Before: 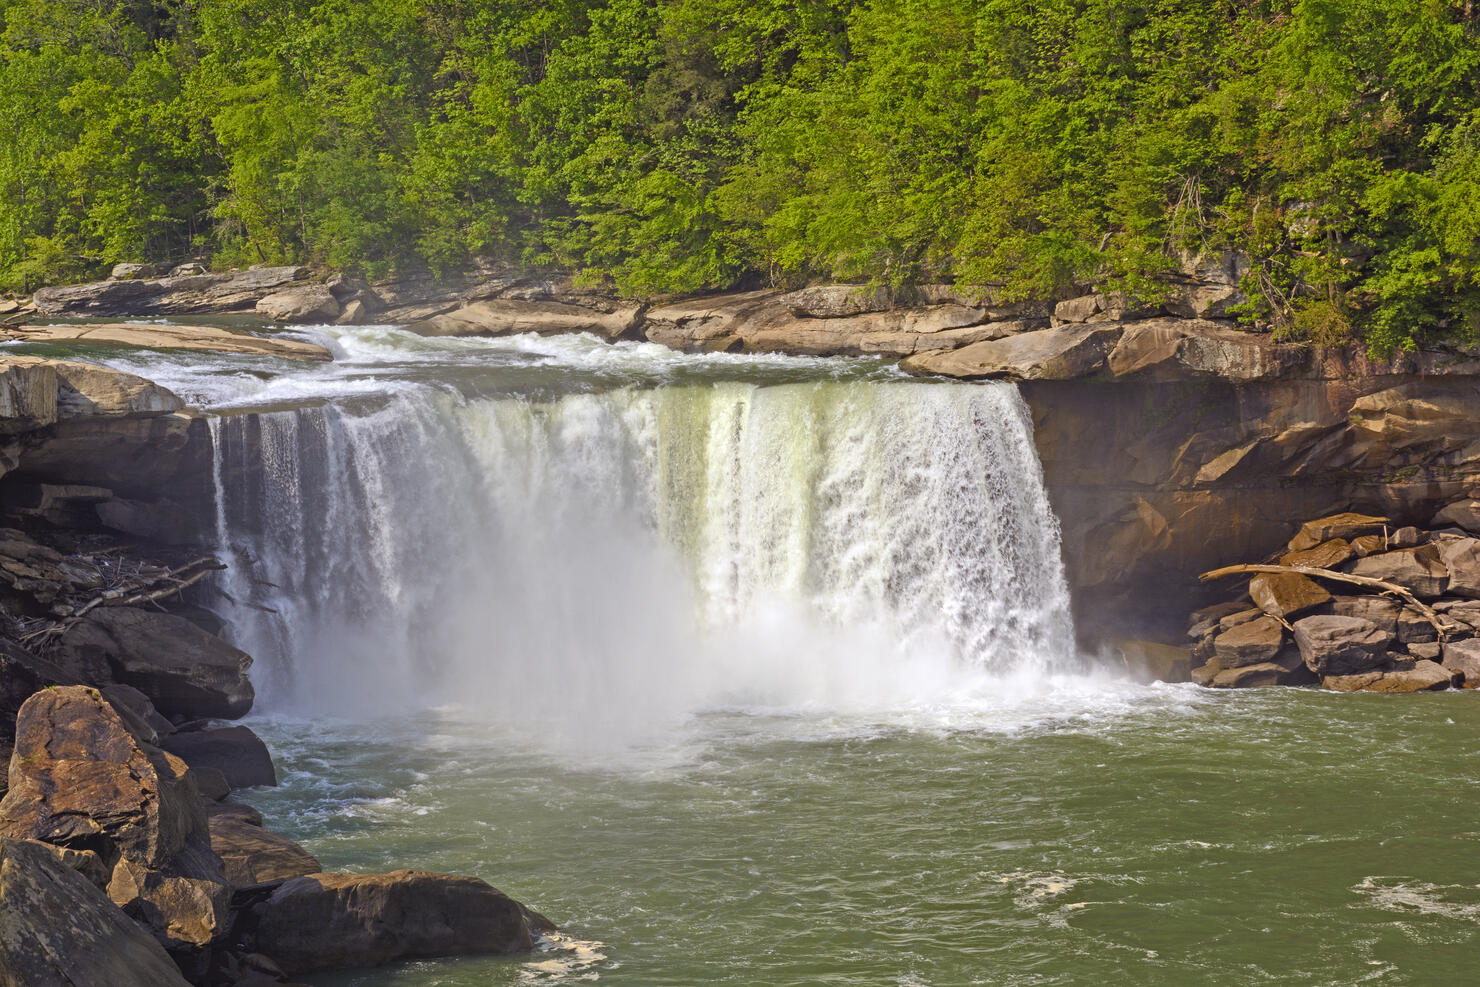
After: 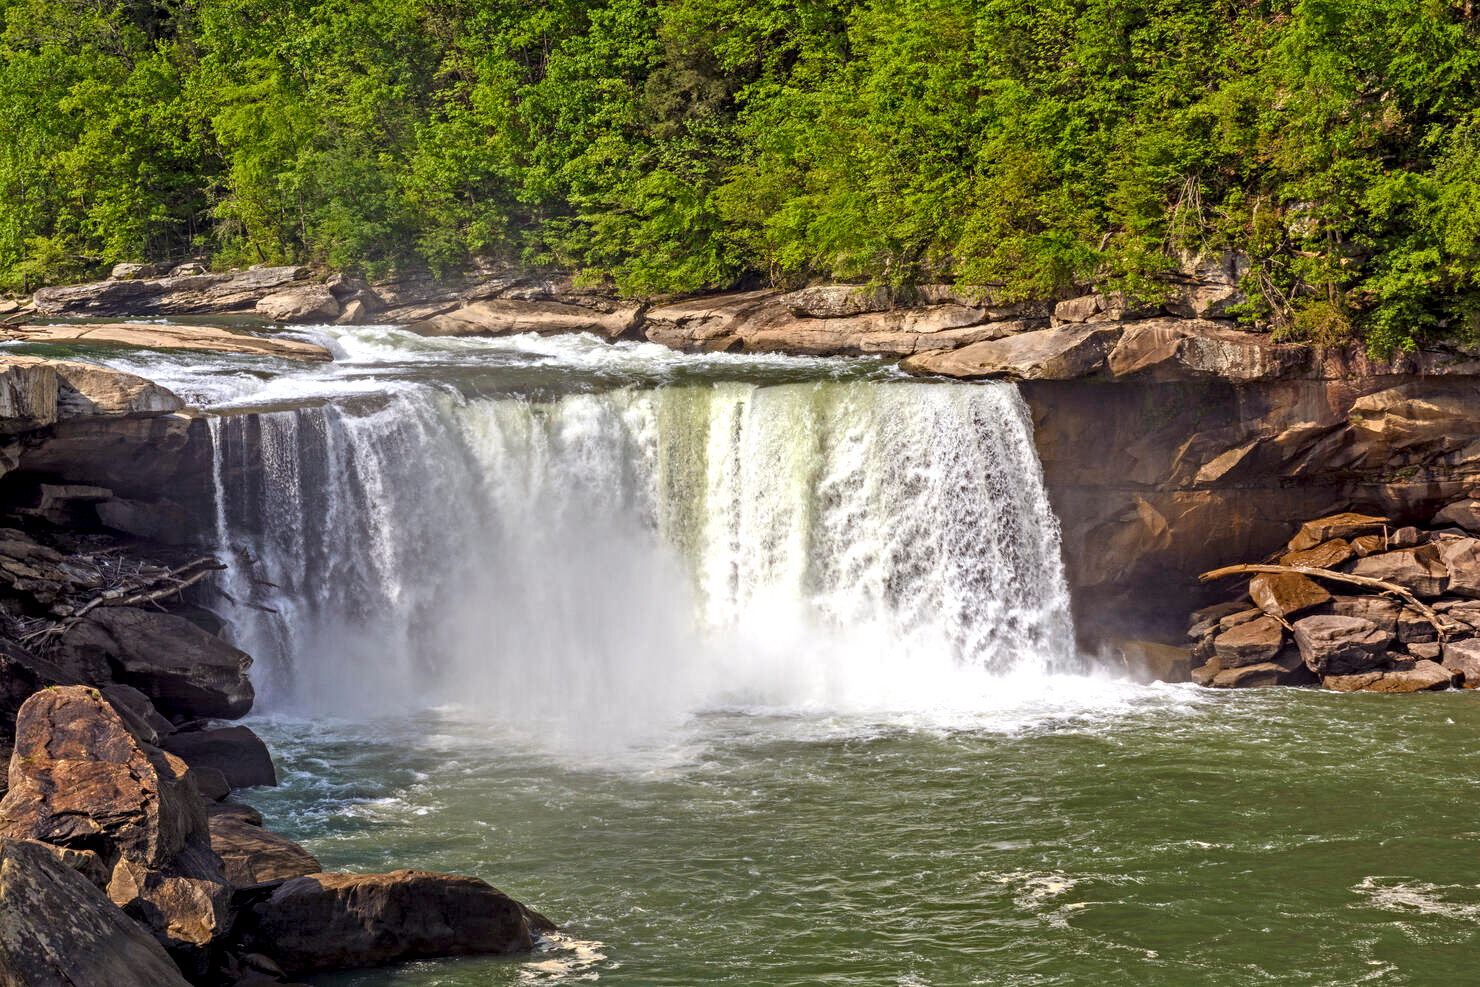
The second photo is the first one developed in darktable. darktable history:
local contrast: detail 160%
base curve: curves: ch0 [(0, 0) (0.303, 0.277) (1, 1)]
